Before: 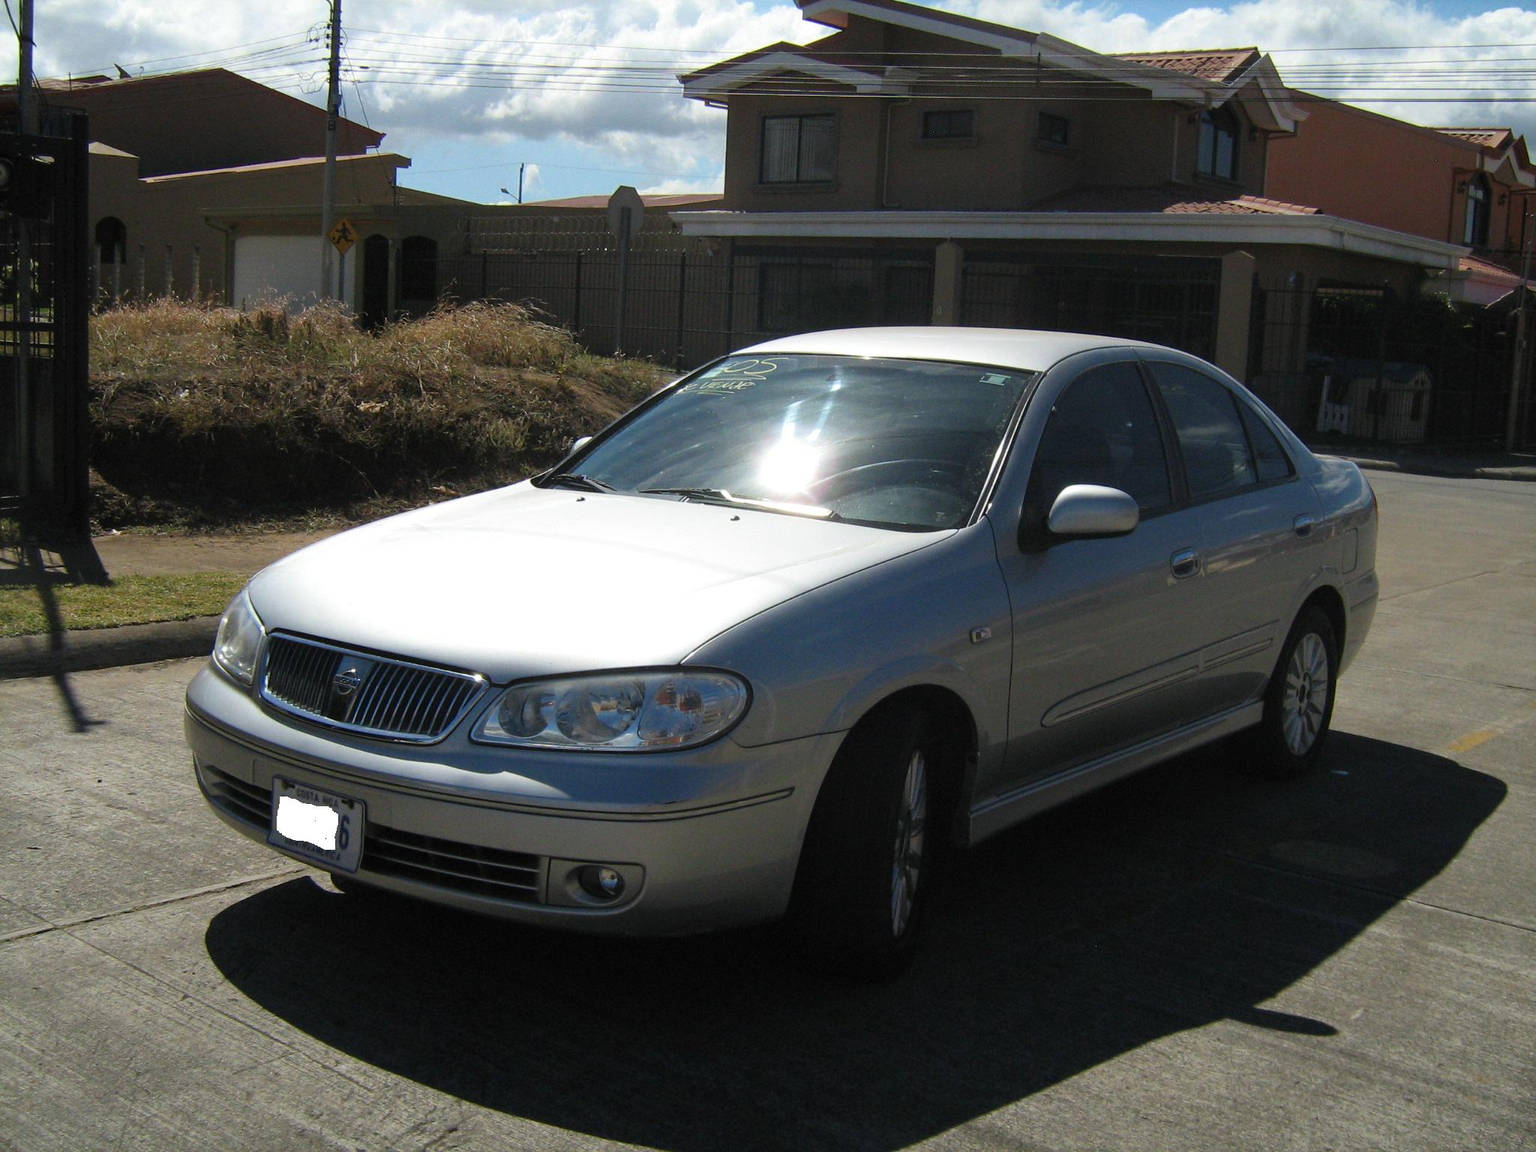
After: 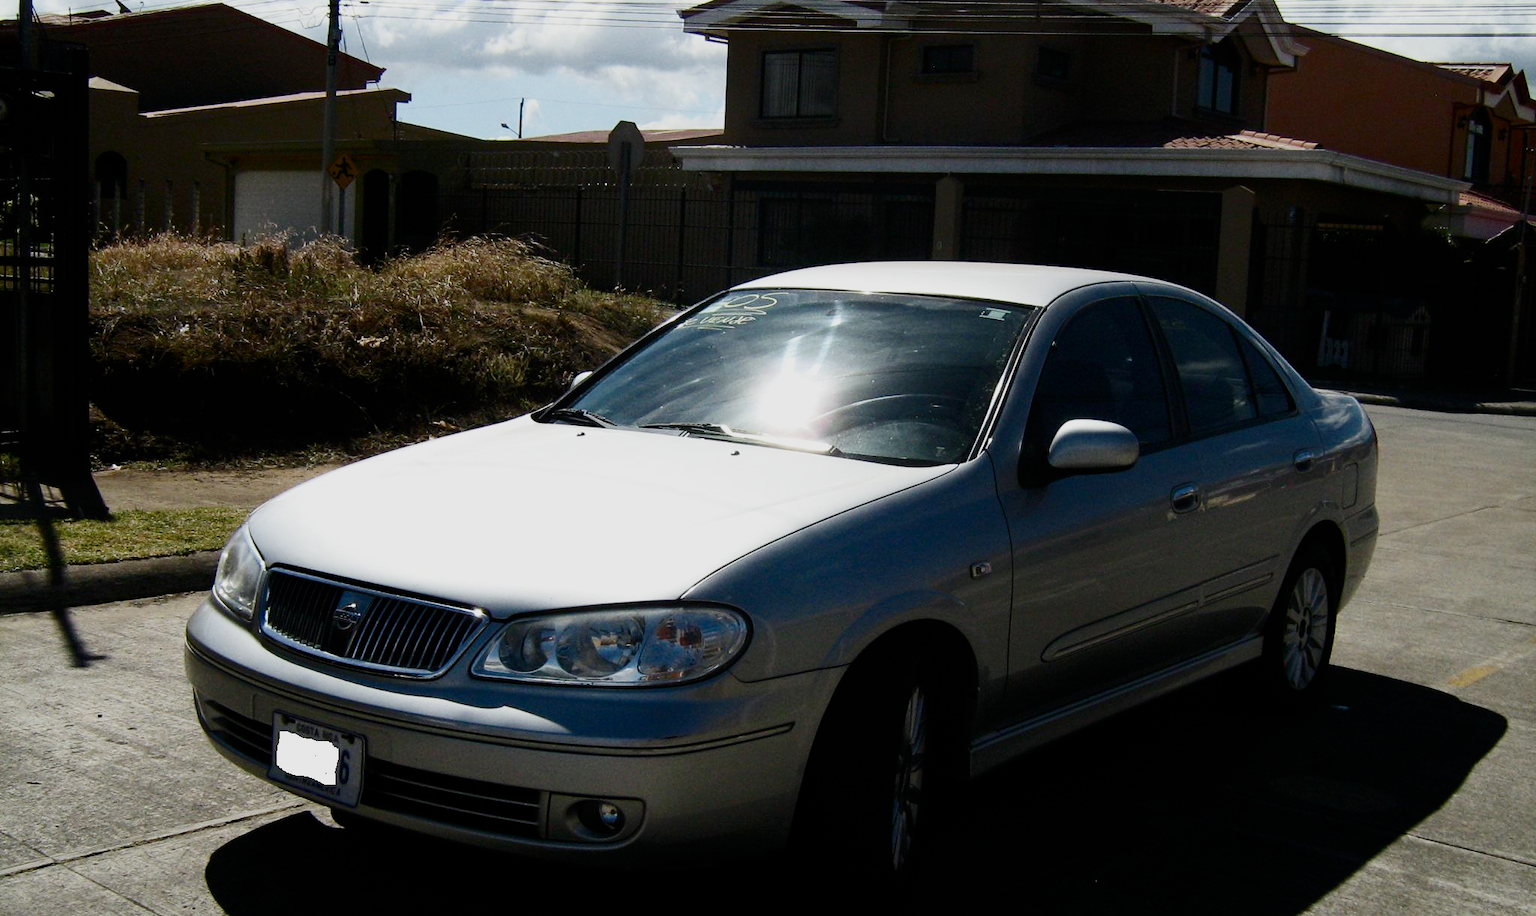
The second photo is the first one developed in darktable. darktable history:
contrast brightness saturation: contrast 0.29
crop and rotate: top 5.666%, bottom 14.776%
filmic rgb: black relative exposure -7.24 EV, white relative exposure 5.09 EV, hardness 3.22, add noise in highlights 0, preserve chrominance no, color science v3 (2019), use custom middle-gray values true, iterations of high-quality reconstruction 0, contrast in highlights soft
